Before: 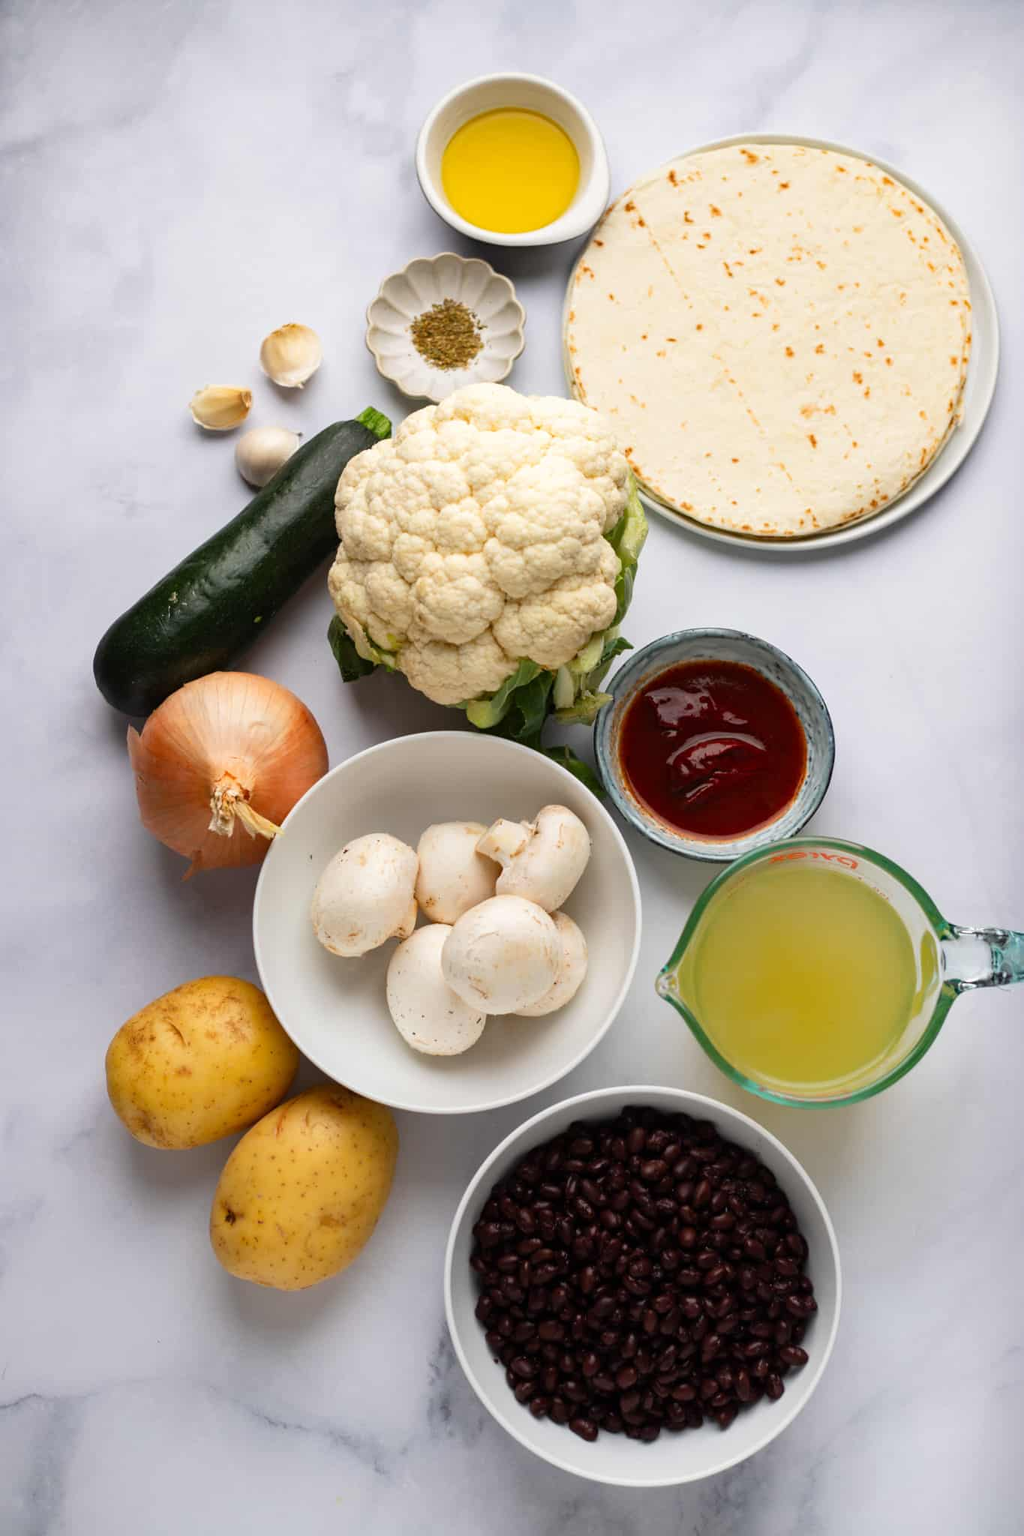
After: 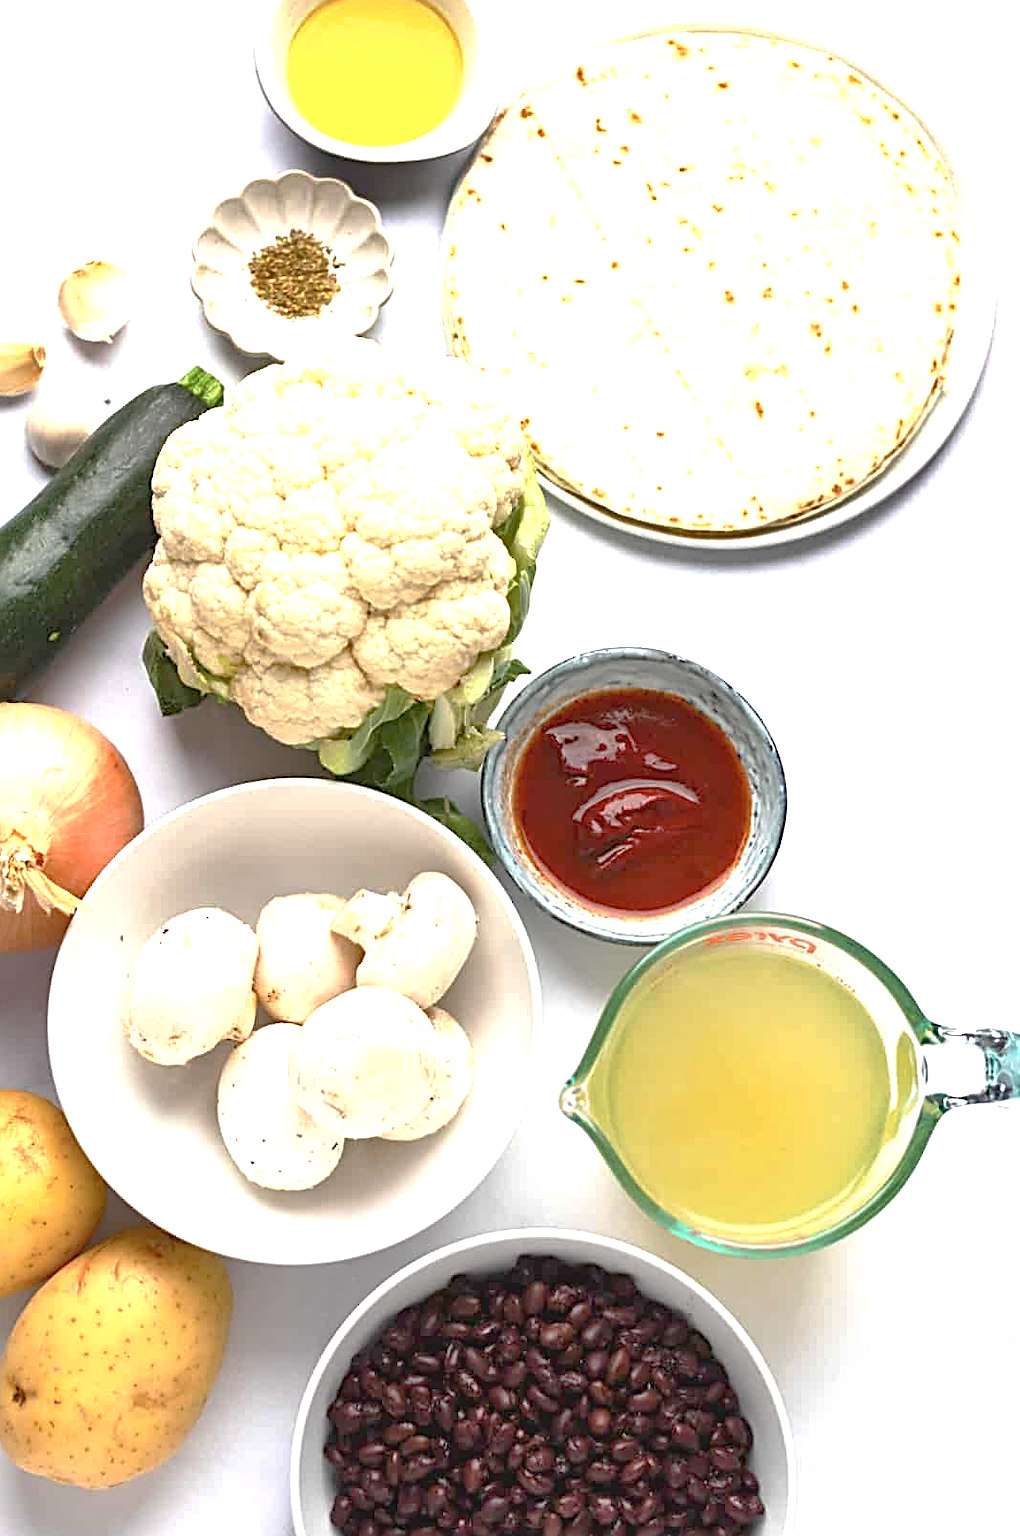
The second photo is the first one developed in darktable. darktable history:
crop and rotate: left 21.067%, top 7.718%, right 0.407%, bottom 13.526%
shadows and highlights: shadows 36.48, highlights -27.17, soften with gaussian
tone curve: curves: ch0 [(0, 0) (0.004, 0.008) (0.077, 0.156) (0.169, 0.29) (0.774, 0.774) (1, 1)], preserve colors none
sharpen: radius 2.691, amount 0.666
exposure: black level correction -0.002, exposure 1.112 EV, compensate highlight preservation false
